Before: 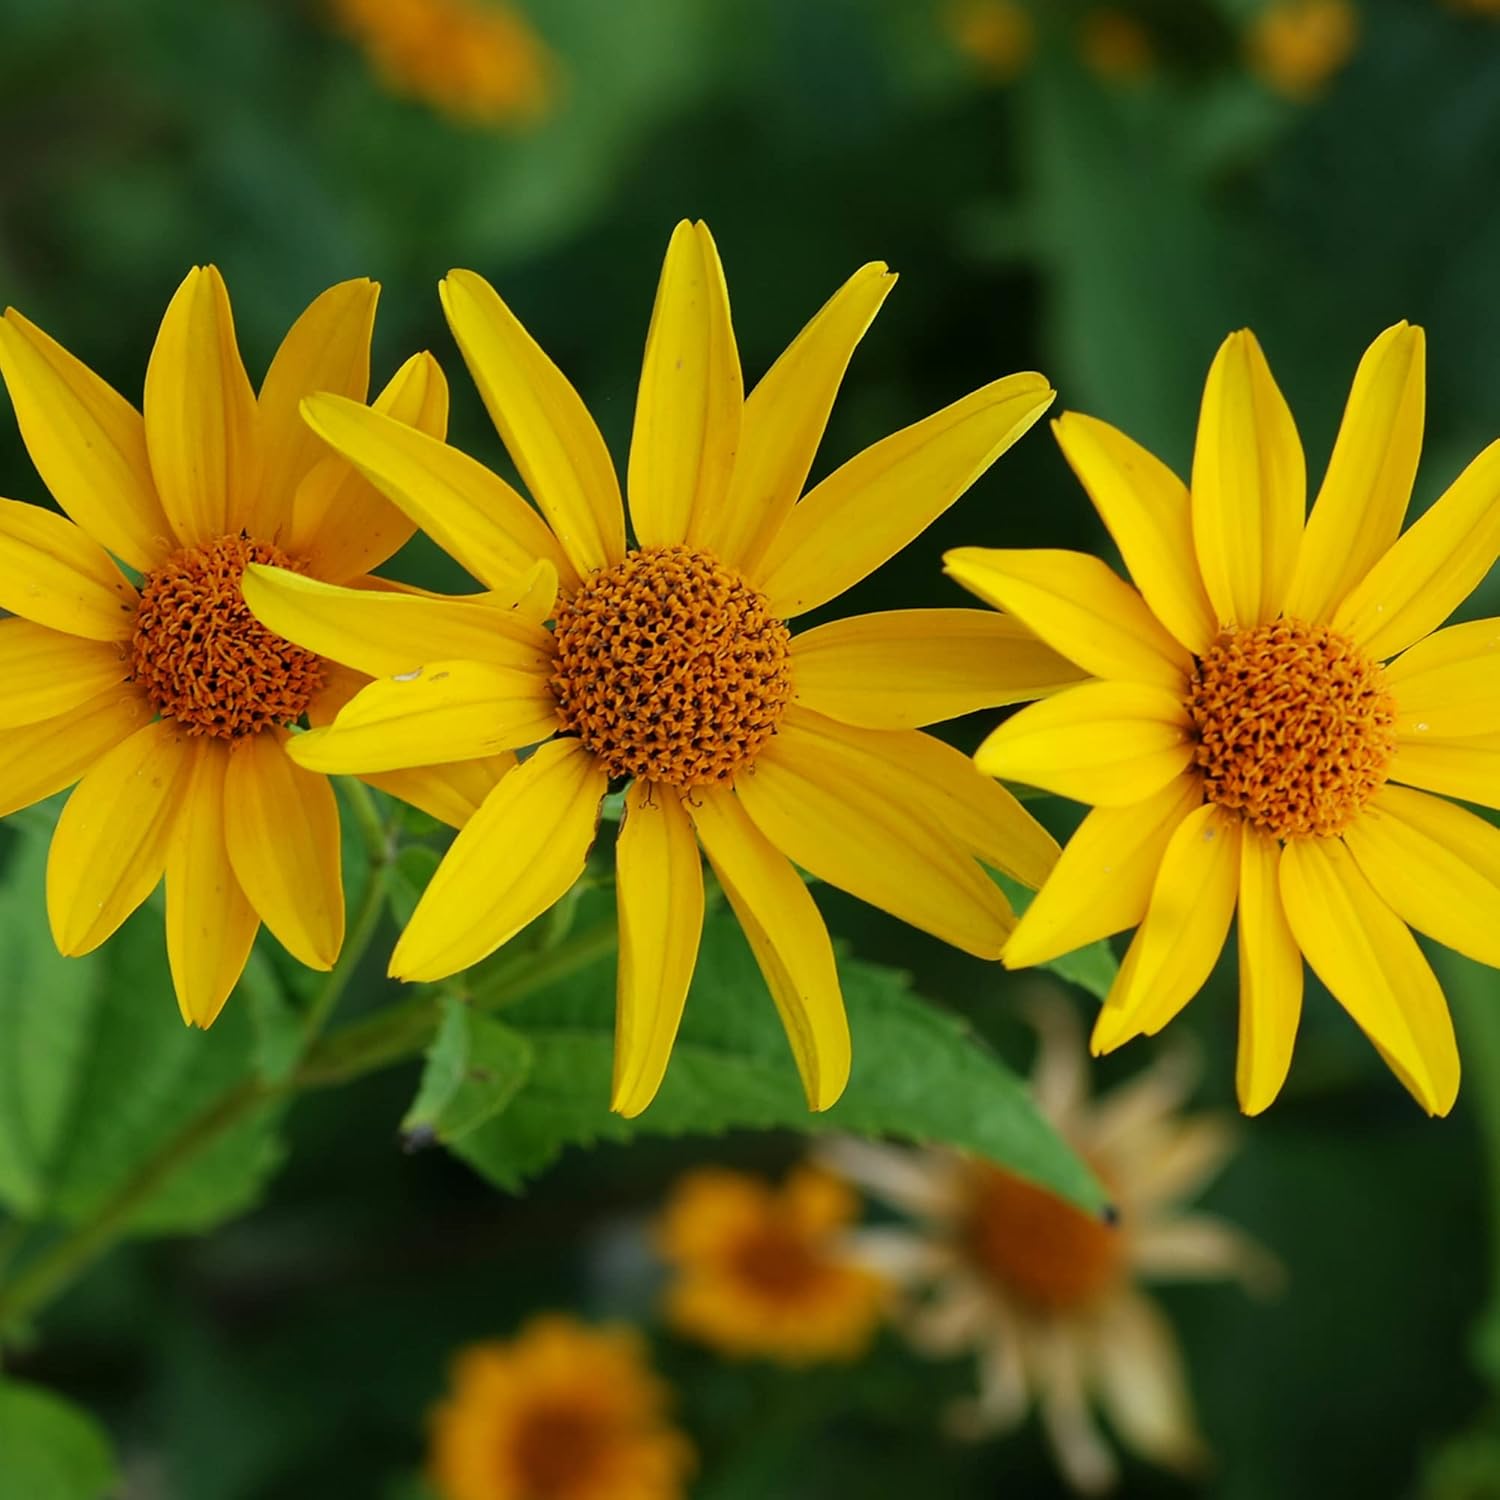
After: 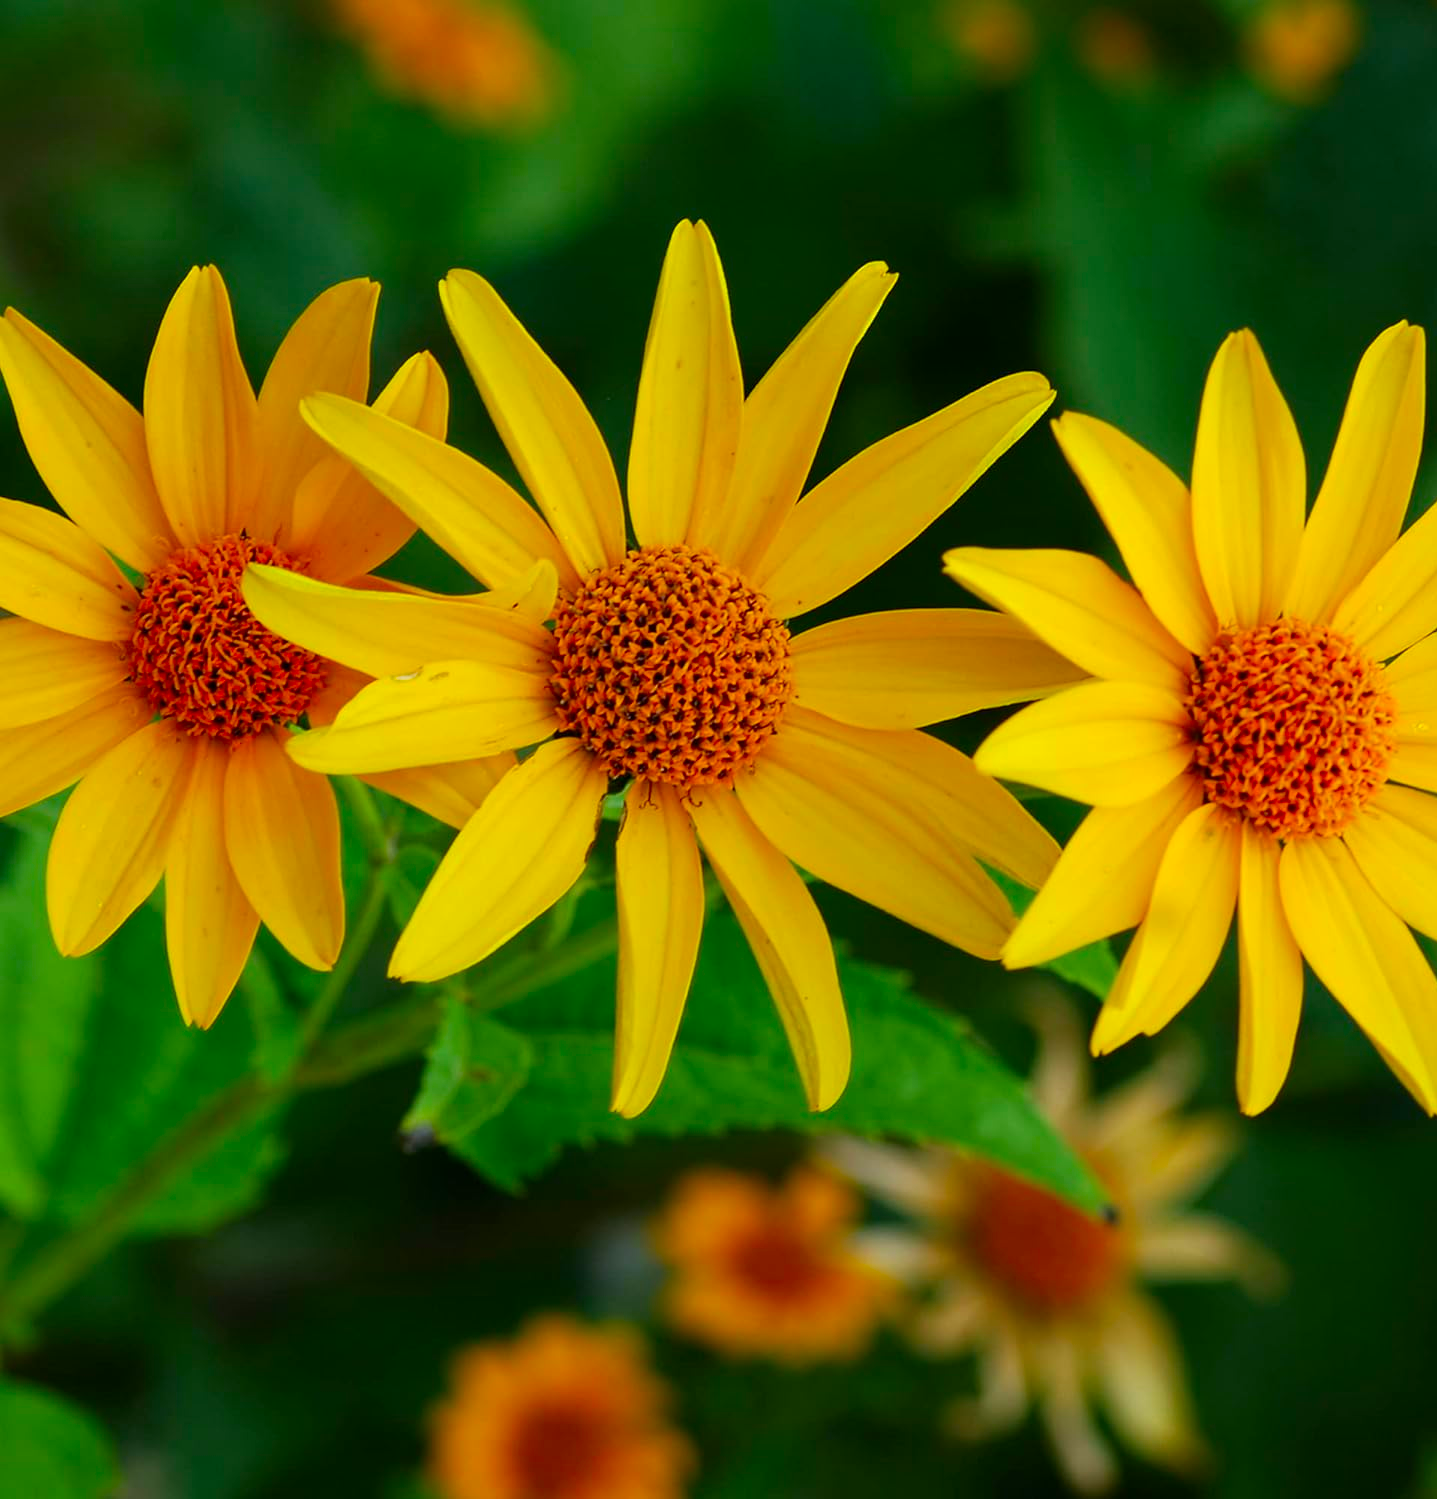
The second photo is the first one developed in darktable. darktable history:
contrast brightness saturation: saturation 0.485
crop: right 4.151%, bottom 0.037%
